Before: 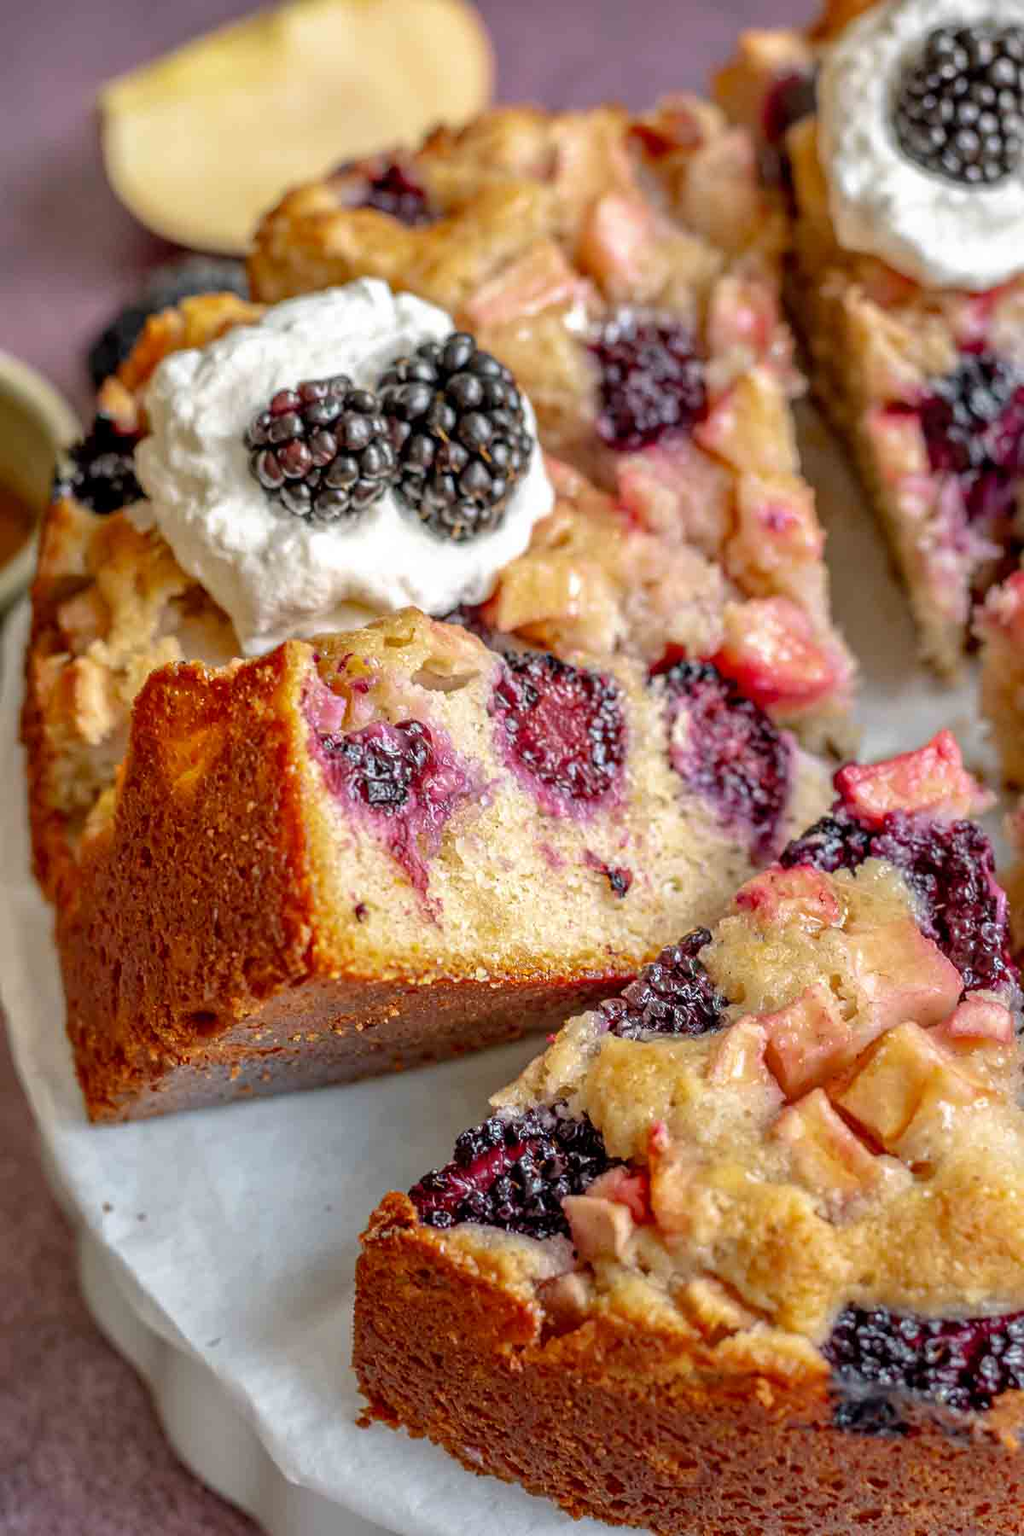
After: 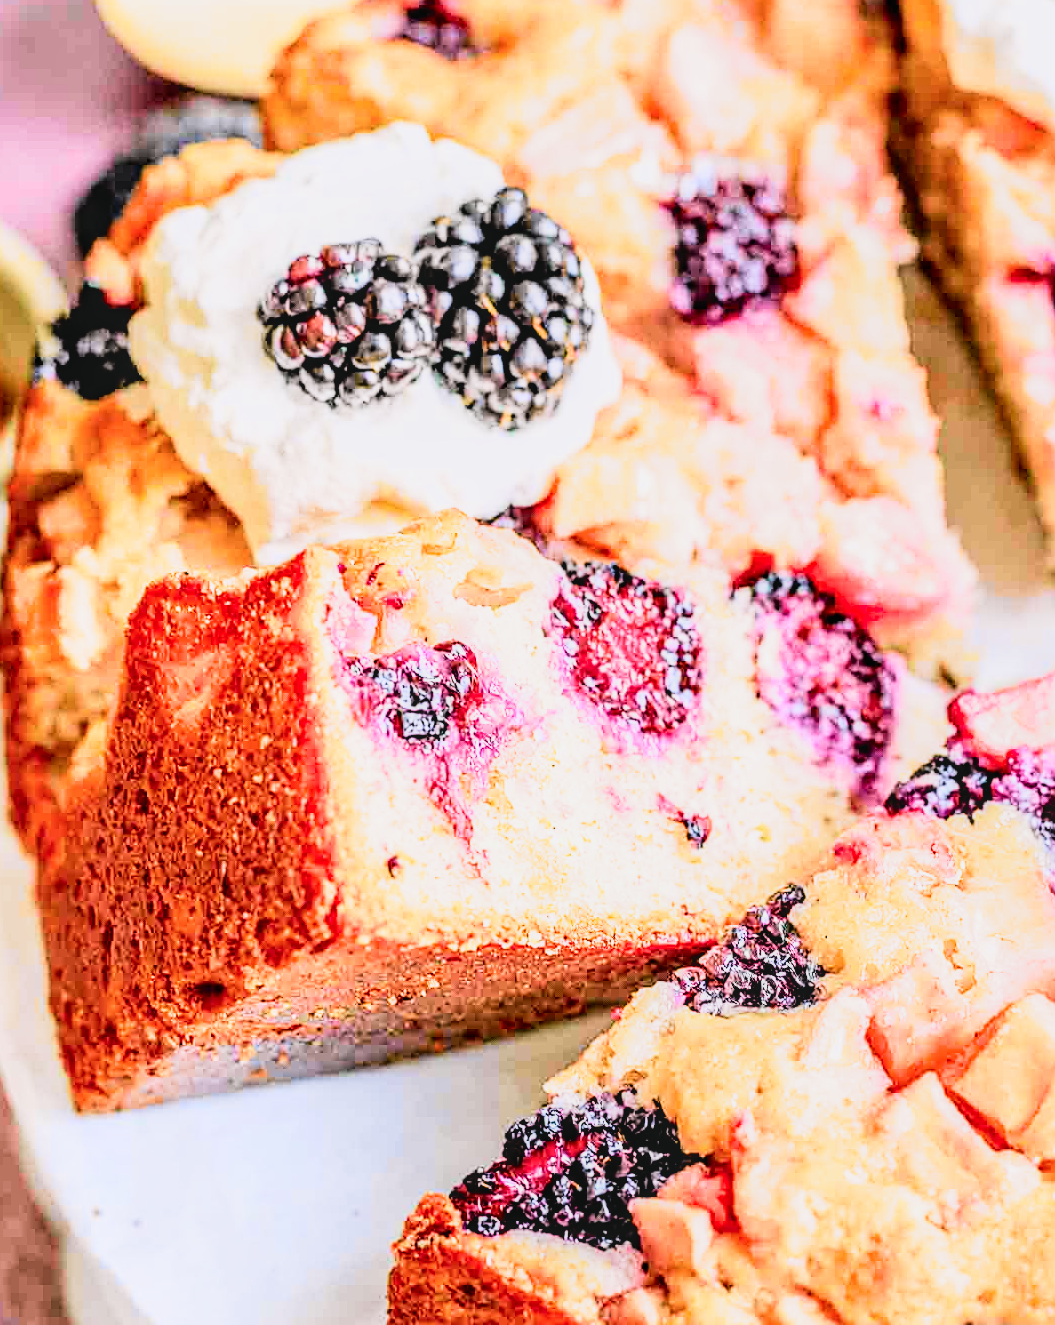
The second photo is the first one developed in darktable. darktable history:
tone curve: curves: ch0 [(0, 0.022) (0.114, 0.088) (0.282, 0.316) (0.446, 0.511) (0.613, 0.693) (0.786, 0.843) (0.999, 0.949)]; ch1 [(0, 0) (0.395, 0.343) (0.463, 0.427) (0.486, 0.474) (0.503, 0.5) (0.535, 0.522) (0.555, 0.546) (0.594, 0.614) (0.755, 0.793) (1, 1)]; ch2 [(0, 0) (0.369, 0.388) (0.449, 0.431) (0.501, 0.5) (0.528, 0.517) (0.561, 0.598) (0.697, 0.721) (1, 1)], color space Lab, independent channels, preserve colors none
sharpen: on, module defaults
exposure: black level correction -0.002, exposure 1.35 EV, compensate highlight preservation false
white balance: red 1.05, blue 1.072
crop and rotate: left 2.425%, top 11.305%, right 9.6%, bottom 15.08%
filmic rgb: black relative exposure -5 EV, hardness 2.88, contrast 1.4, highlights saturation mix -20%
local contrast: on, module defaults
